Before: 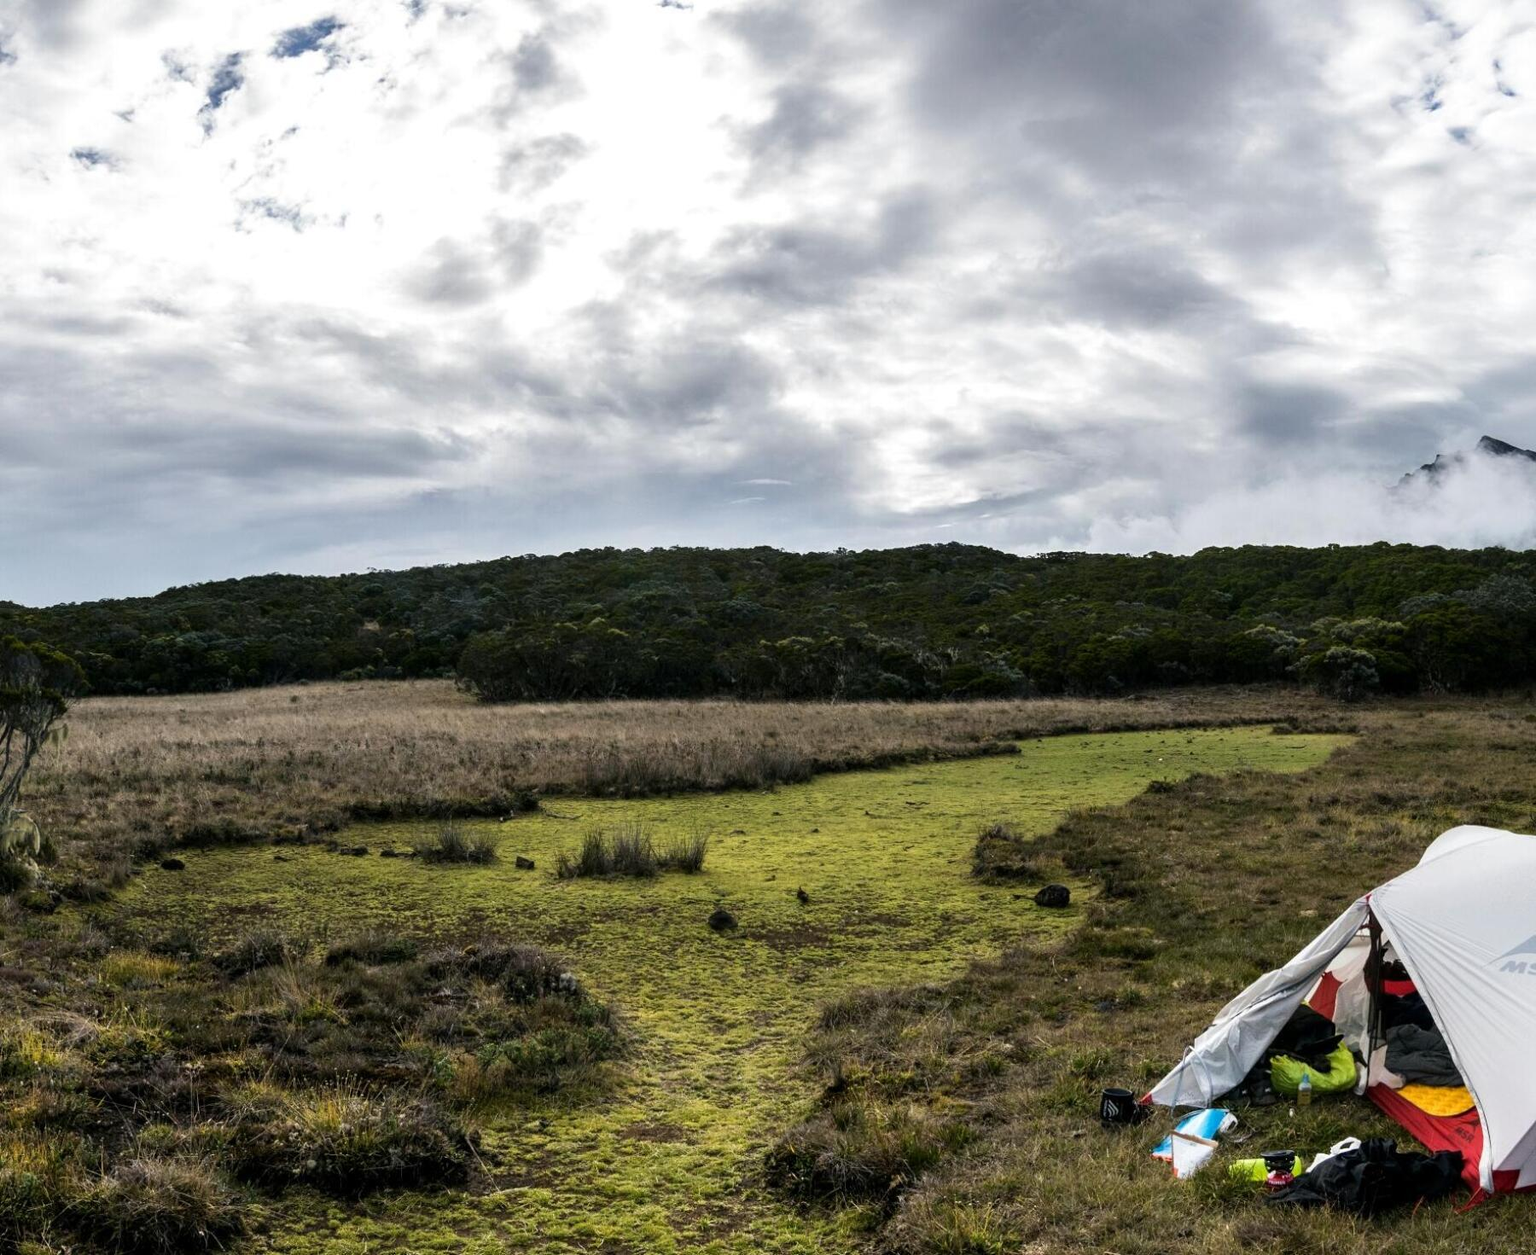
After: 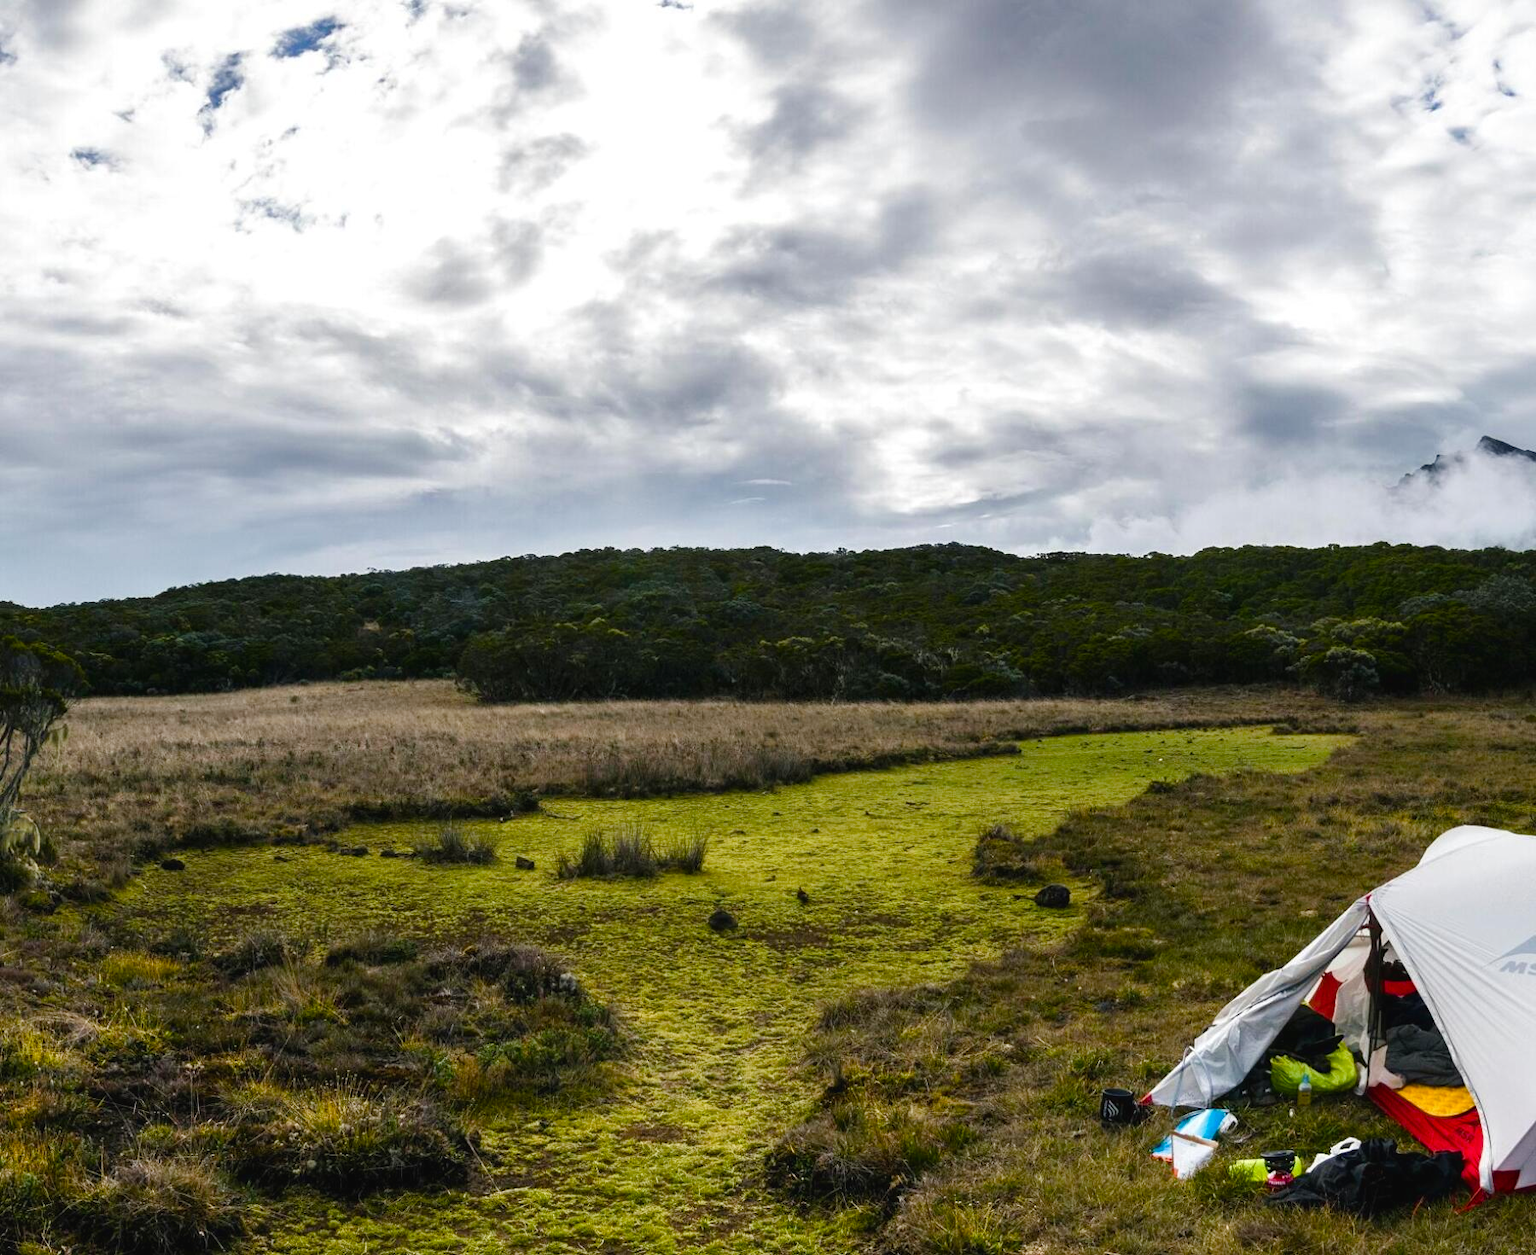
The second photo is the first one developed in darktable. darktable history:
color balance rgb: global offset › luminance 0.264%, global offset › hue 169.5°, perceptual saturation grading › global saturation 23.733%, perceptual saturation grading › highlights -23.81%, perceptual saturation grading › mid-tones 24.353%, perceptual saturation grading › shadows 39.717%
